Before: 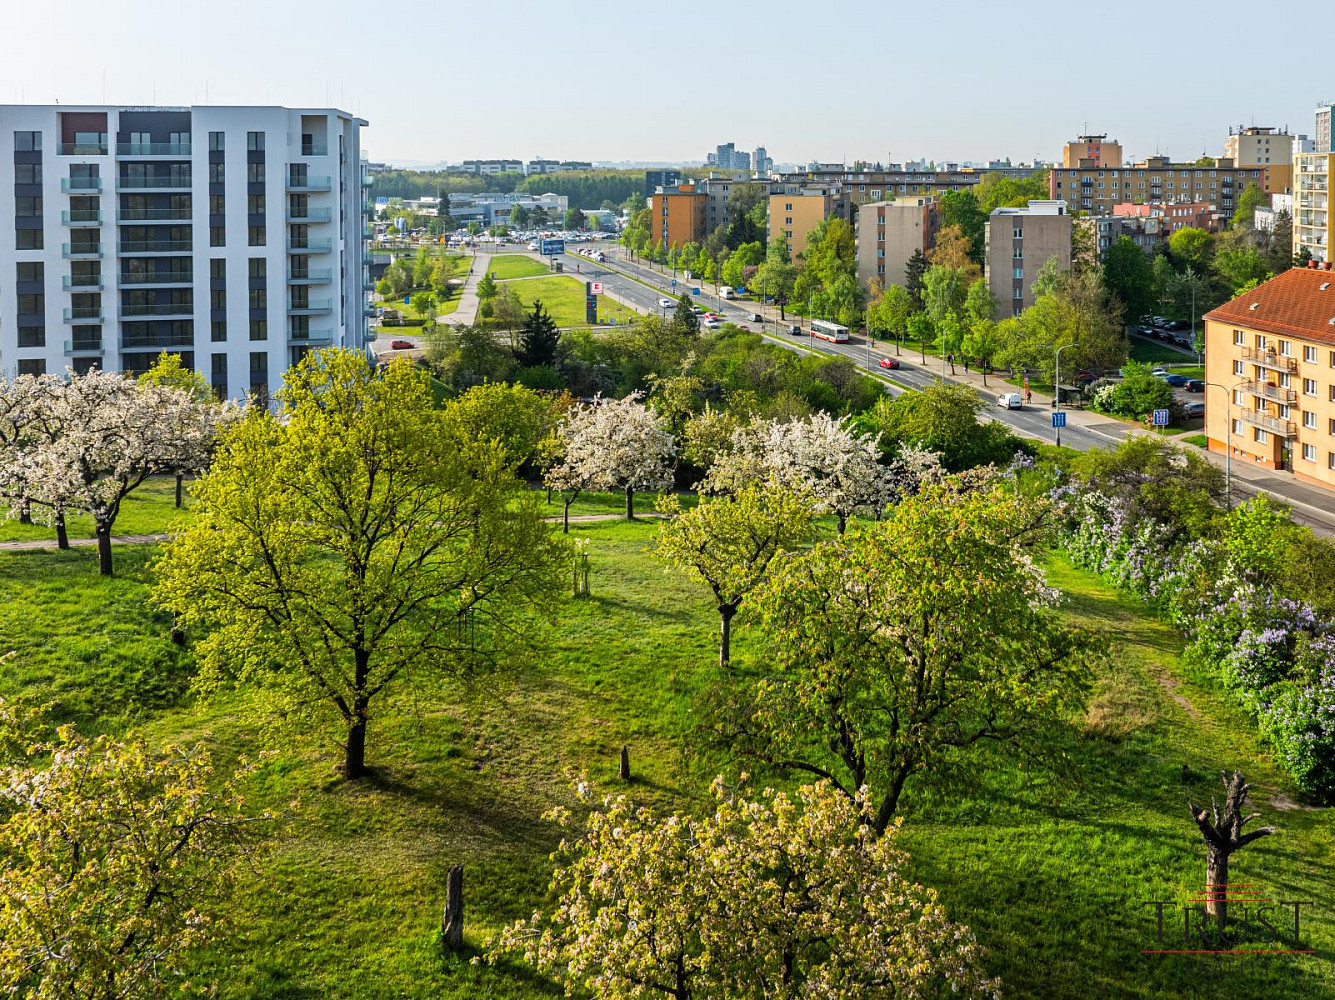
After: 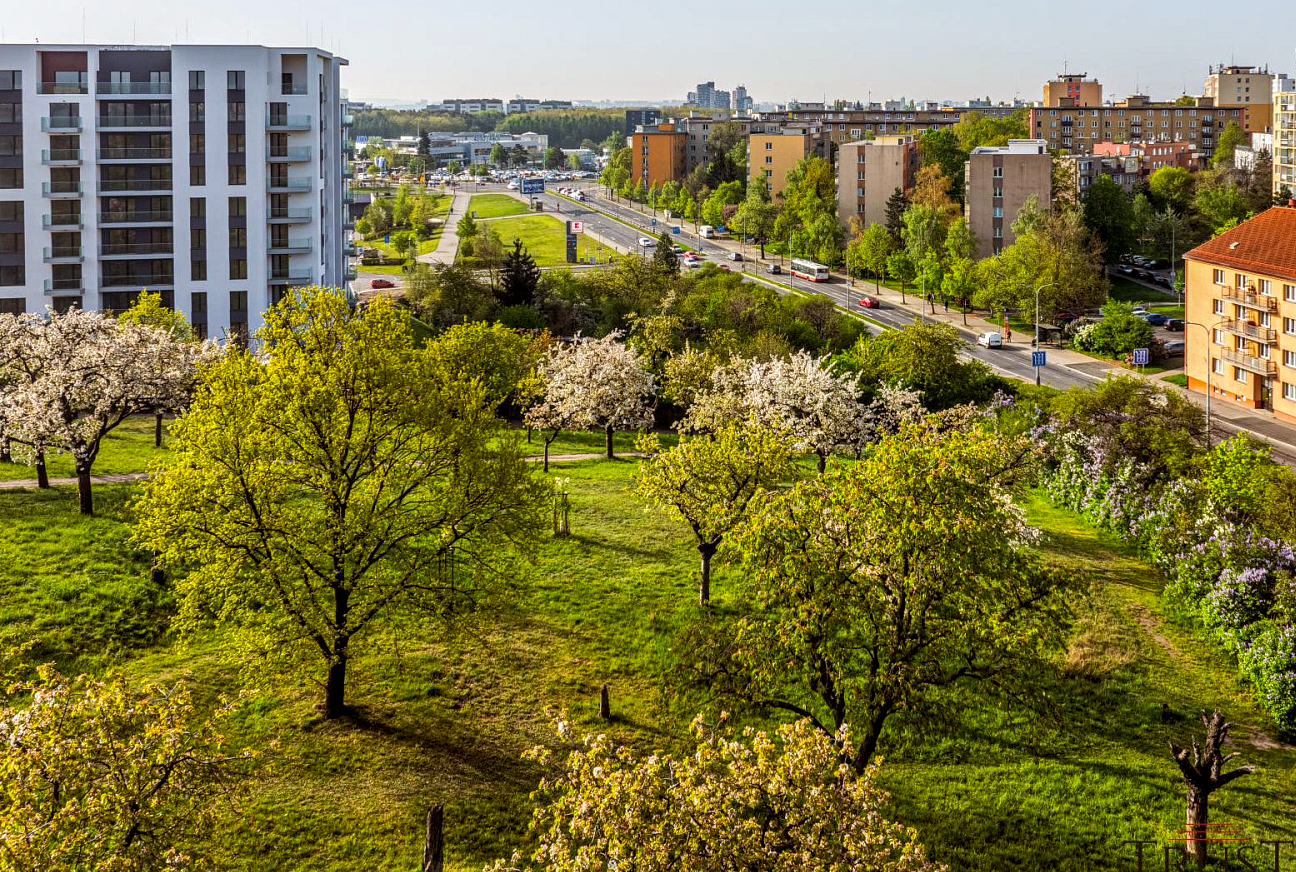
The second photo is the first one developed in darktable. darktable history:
rgb levels: mode RGB, independent channels, levels [[0, 0.5, 1], [0, 0.521, 1], [0, 0.536, 1]]
crop: left 1.507%, top 6.147%, right 1.379%, bottom 6.637%
local contrast: on, module defaults
